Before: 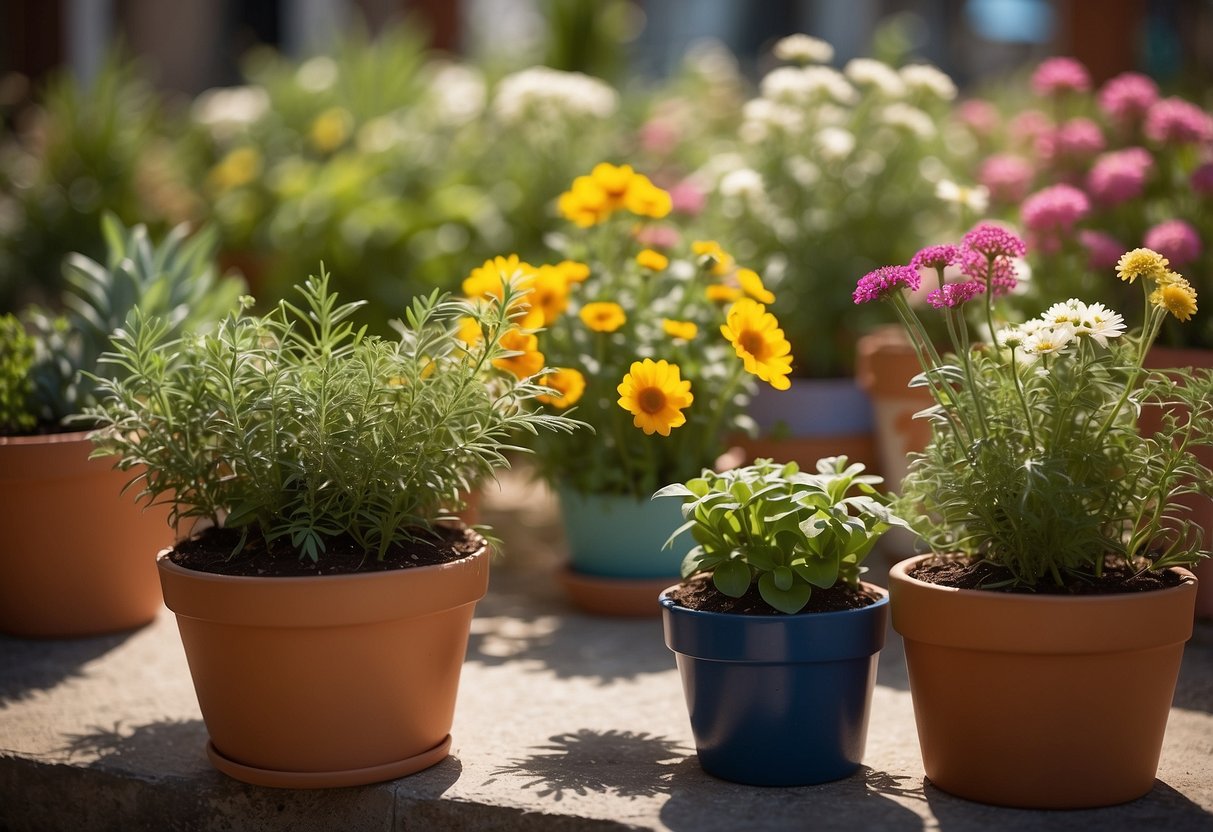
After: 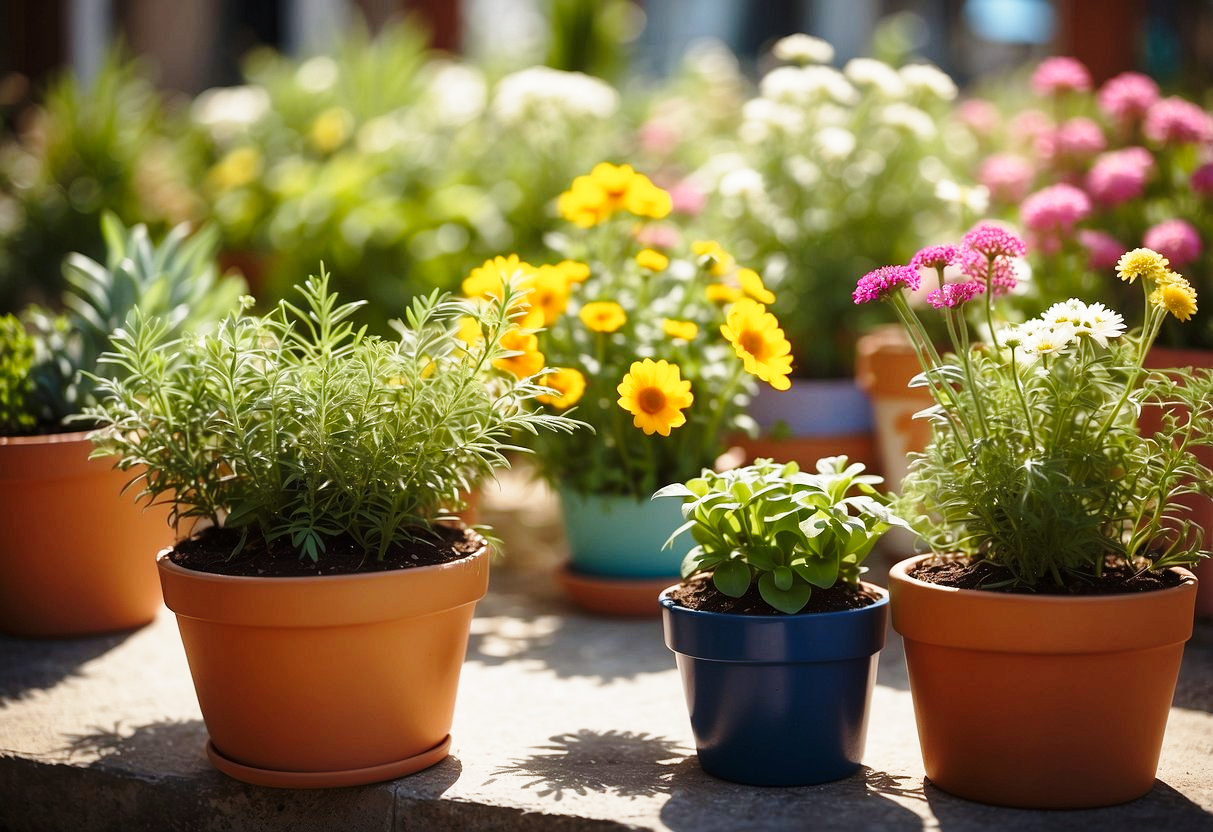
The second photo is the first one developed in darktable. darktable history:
white balance: red 0.978, blue 0.999
base curve: curves: ch0 [(0, 0) (0.028, 0.03) (0.121, 0.232) (0.46, 0.748) (0.859, 0.968) (1, 1)], preserve colors none
